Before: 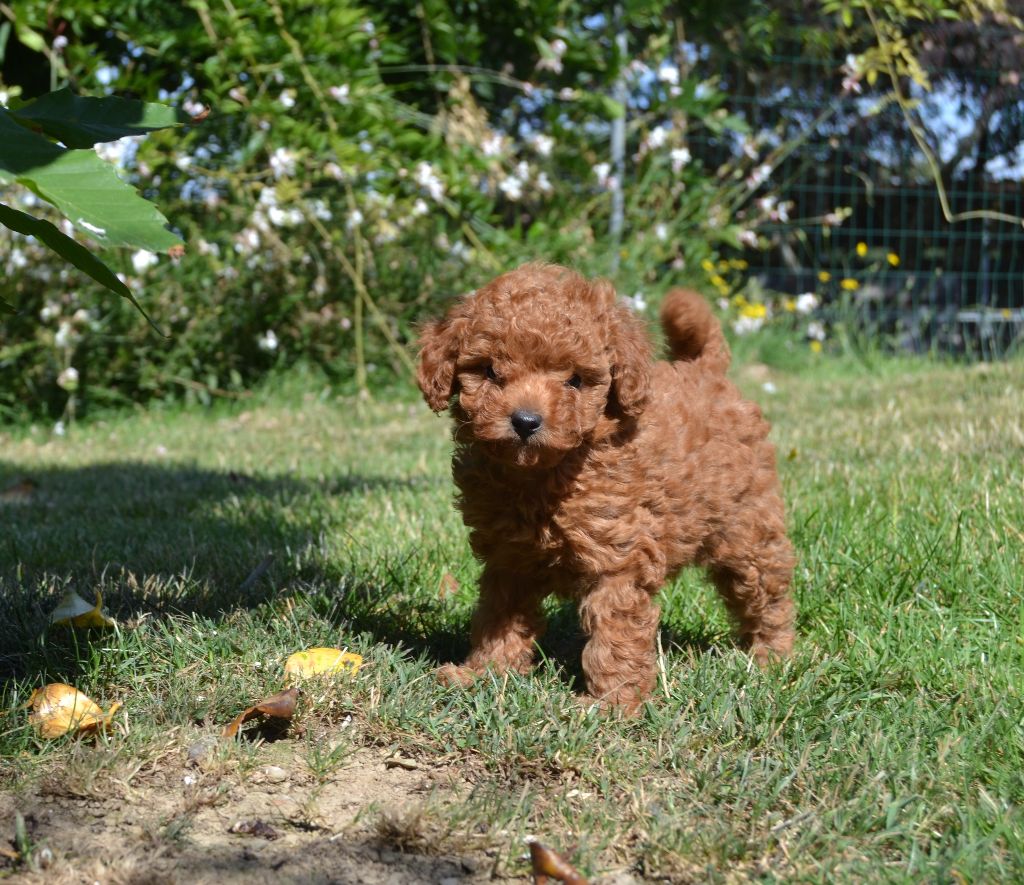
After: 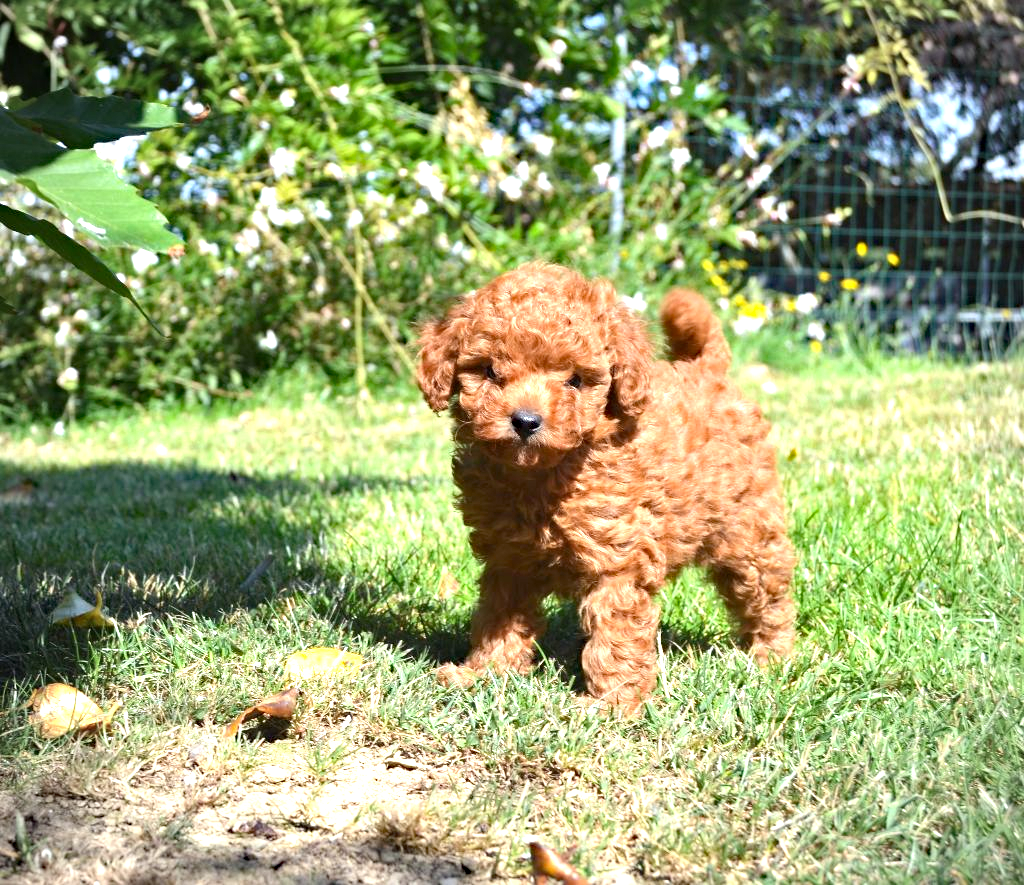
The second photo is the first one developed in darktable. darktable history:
exposure: black level correction 0, exposure 1.45 EV, compensate exposure bias true, compensate highlight preservation false
haze removal: strength 0.29, distance 0.25, compatibility mode true, adaptive false
vignetting: fall-off radius 60.92%
